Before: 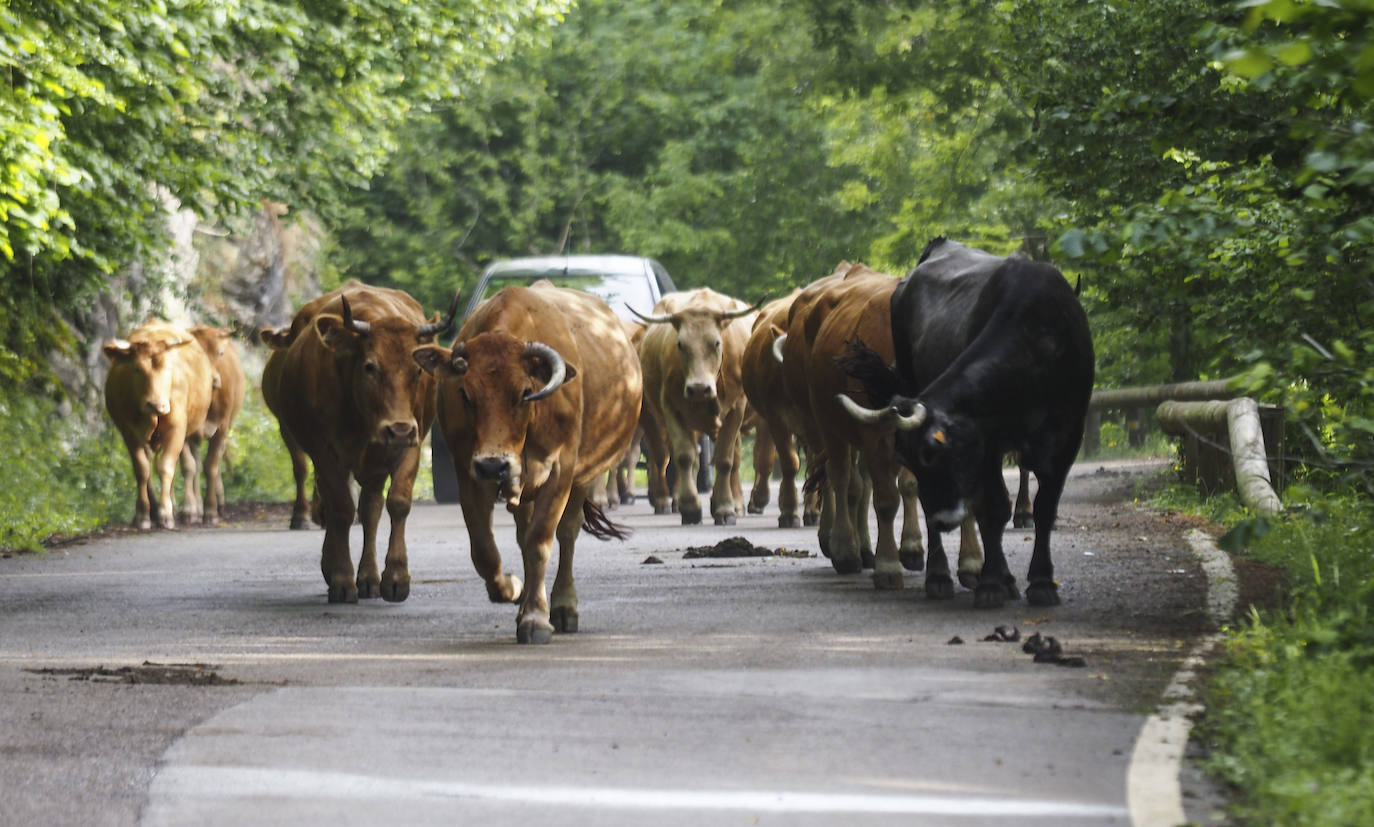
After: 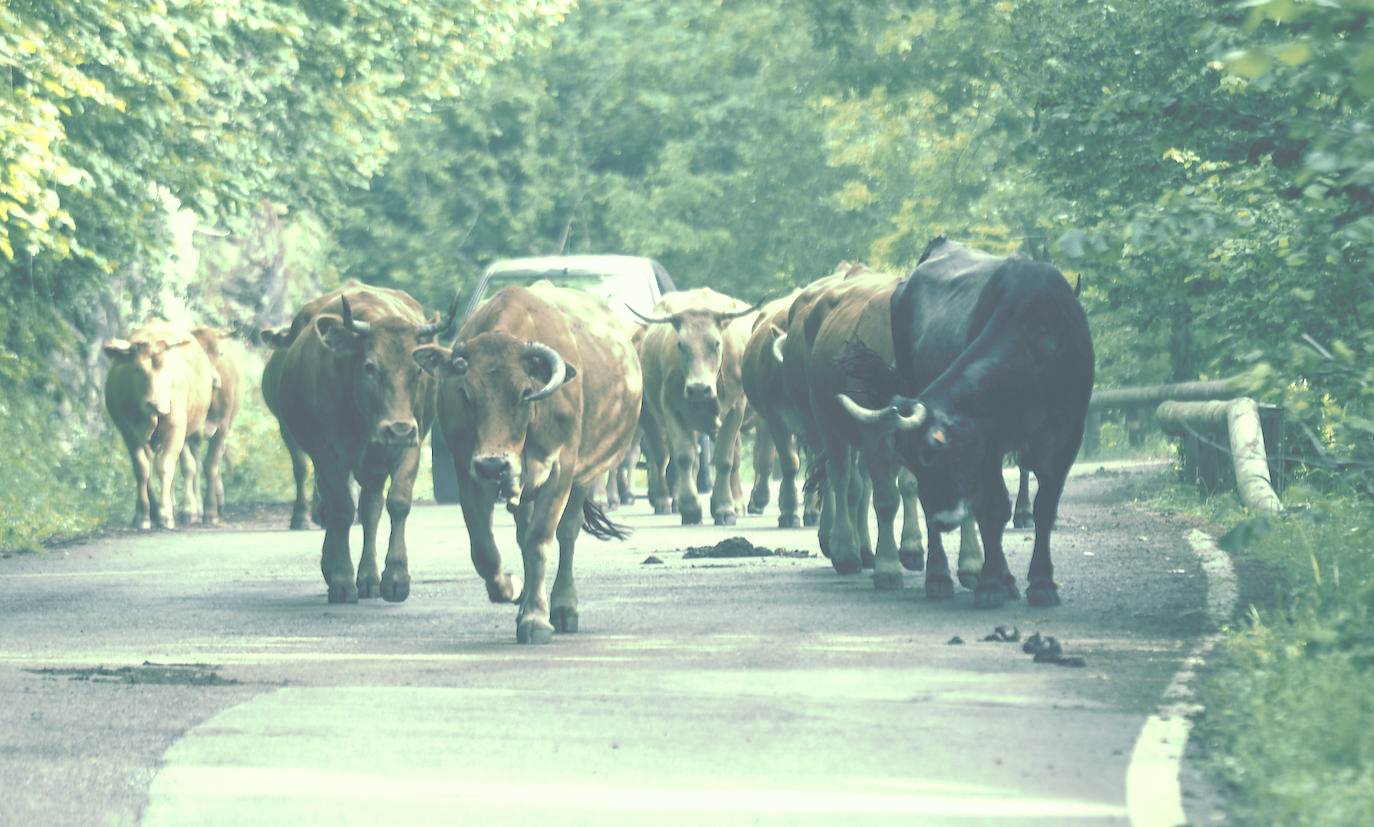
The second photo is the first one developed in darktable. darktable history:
tone curve: curves: ch0 [(0, 0) (0.003, 0.326) (0.011, 0.332) (0.025, 0.352) (0.044, 0.378) (0.069, 0.4) (0.1, 0.416) (0.136, 0.432) (0.177, 0.468) (0.224, 0.509) (0.277, 0.554) (0.335, 0.6) (0.399, 0.642) (0.468, 0.693) (0.543, 0.753) (0.623, 0.818) (0.709, 0.897) (0.801, 0.974) (0.898, 0.991) (1, 1)], preserve colors none
color look up table: target L [95.97, 82.31, 94.92, 76.68, 94.97, 71.65, 71.6, 60.13, 63.27, 50.9, 49.59, 46.4, 35.18, 19.85, 200.32, 94.76, 82.63, 96.26, 67.1, 70.78, 68.32, 64.2, 55.09, 58.04, 51.8, 45.84, 49.73, 17.96, 26.06, 83.65, 72.44, 73.75, 61.56, 59.75, 49.24, 39.91, 28.81, 39.8, 23.17, 34.43, 13.75, 20.06, 17.01, 0.698, 73.84, 81.13, 68.33, 54.19, 26.33], target a [-43.63, -11.96, -55.67, -32.83, -54.13, -59.03, -21.7, -69.83, -29.54, -53.53, -14.67, -28.41, -46.03, -30.54, 0, -59.84, -10.93, -43.88, 20.22, 15.27, 8.794, -1.63, 38.49, 11.32, 28.3, 50.54, 26.61, 34.78, -3.878, -1.281, 16.06, -14.61, 37.92, 18.89, -29.34, 72.47, 58.73, -0.287, 45.63, -15.59, 30.81, 12.77, -0.098, 2.942, -46.68, -17.69, -50.76, -21.92, -17.38], target b [33.82, 25.2, 64.51, 35.3, 38.33, 12.24, 63.18, 54.51, 19.75, 2.38, 4.553, 33.3, 25.64, 10.64, 0, 91.48, 29.76, 36.31, 12.33, 7.232, 48.88, 10, 46.4, 20.12, 29.29, 9.553, -0.942, 2.392, 10.98, 12.14, -3.34, -3.046, -20.16, -10.16, -36.23, -20.32, -59.18, -13.57, -44.35, -4.38, -22.46, -49.46, -31.01, -23.37, -1.538, 8.918, -9.687, -17.64, -21.49], num patches 49
